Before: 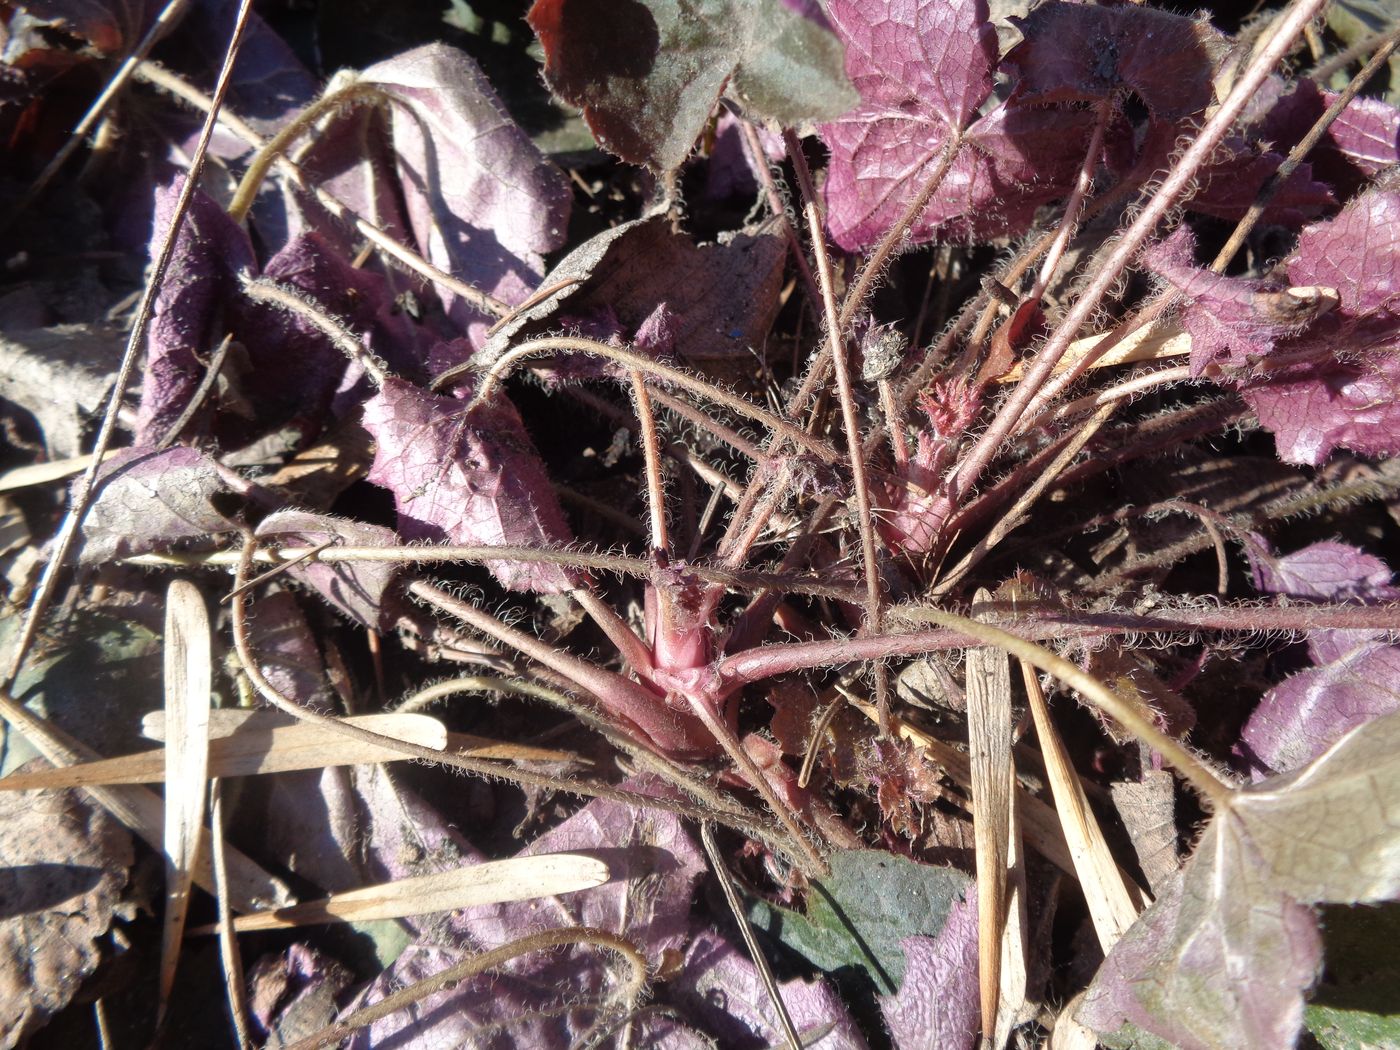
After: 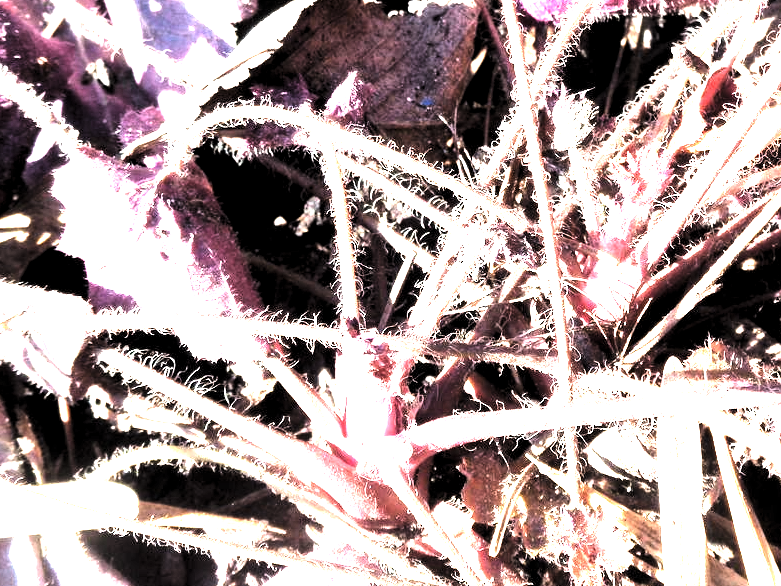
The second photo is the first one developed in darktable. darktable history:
exposure: exposure 2.207 EV, compensate highlight preservation false
levels: levels [0.116, 0.574, 1]
crop and rotate: left 22.13%, top 22.054%, right 22.026%, bottom 22.102%
tone equalizer: -8 EV -1.08 EV, -7 EV -1.01 EV, -6 EV -0.867 EV, -5 EV -0.578 EV, -3 EV 0.578 EV, -2 EV 0.867 EV, -1 EV 1.01 EV, +0 EV 1.08 EV, edges refinement/feathering 500, mask exposure compensation -1.57 EV, preserve details no
